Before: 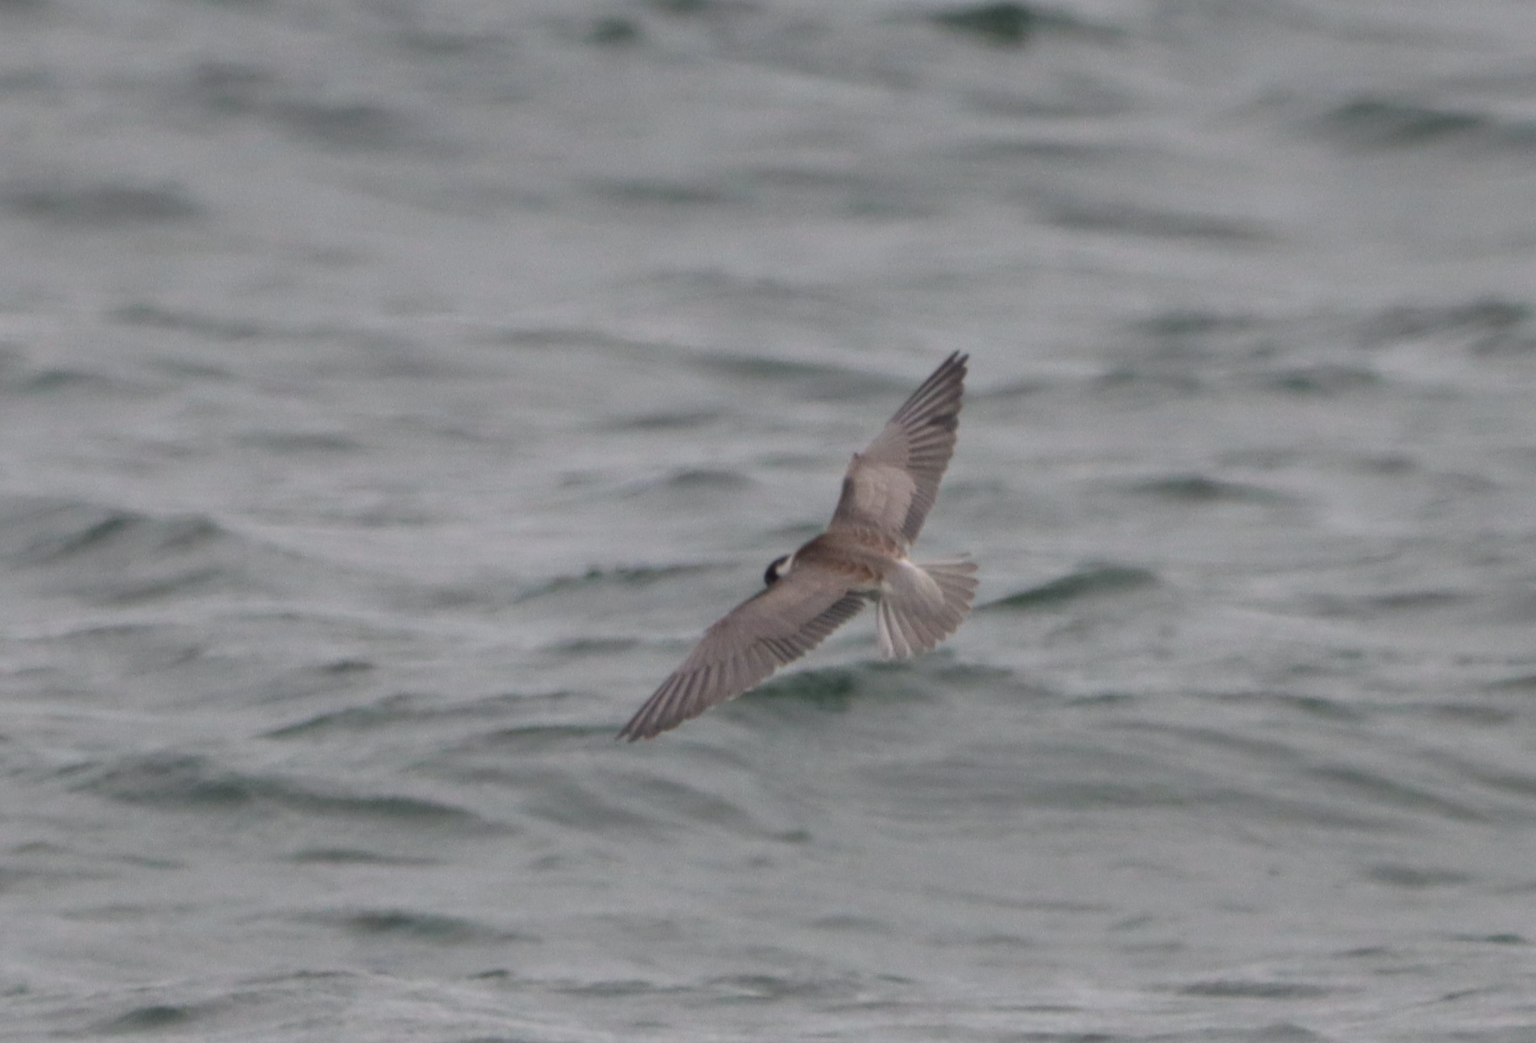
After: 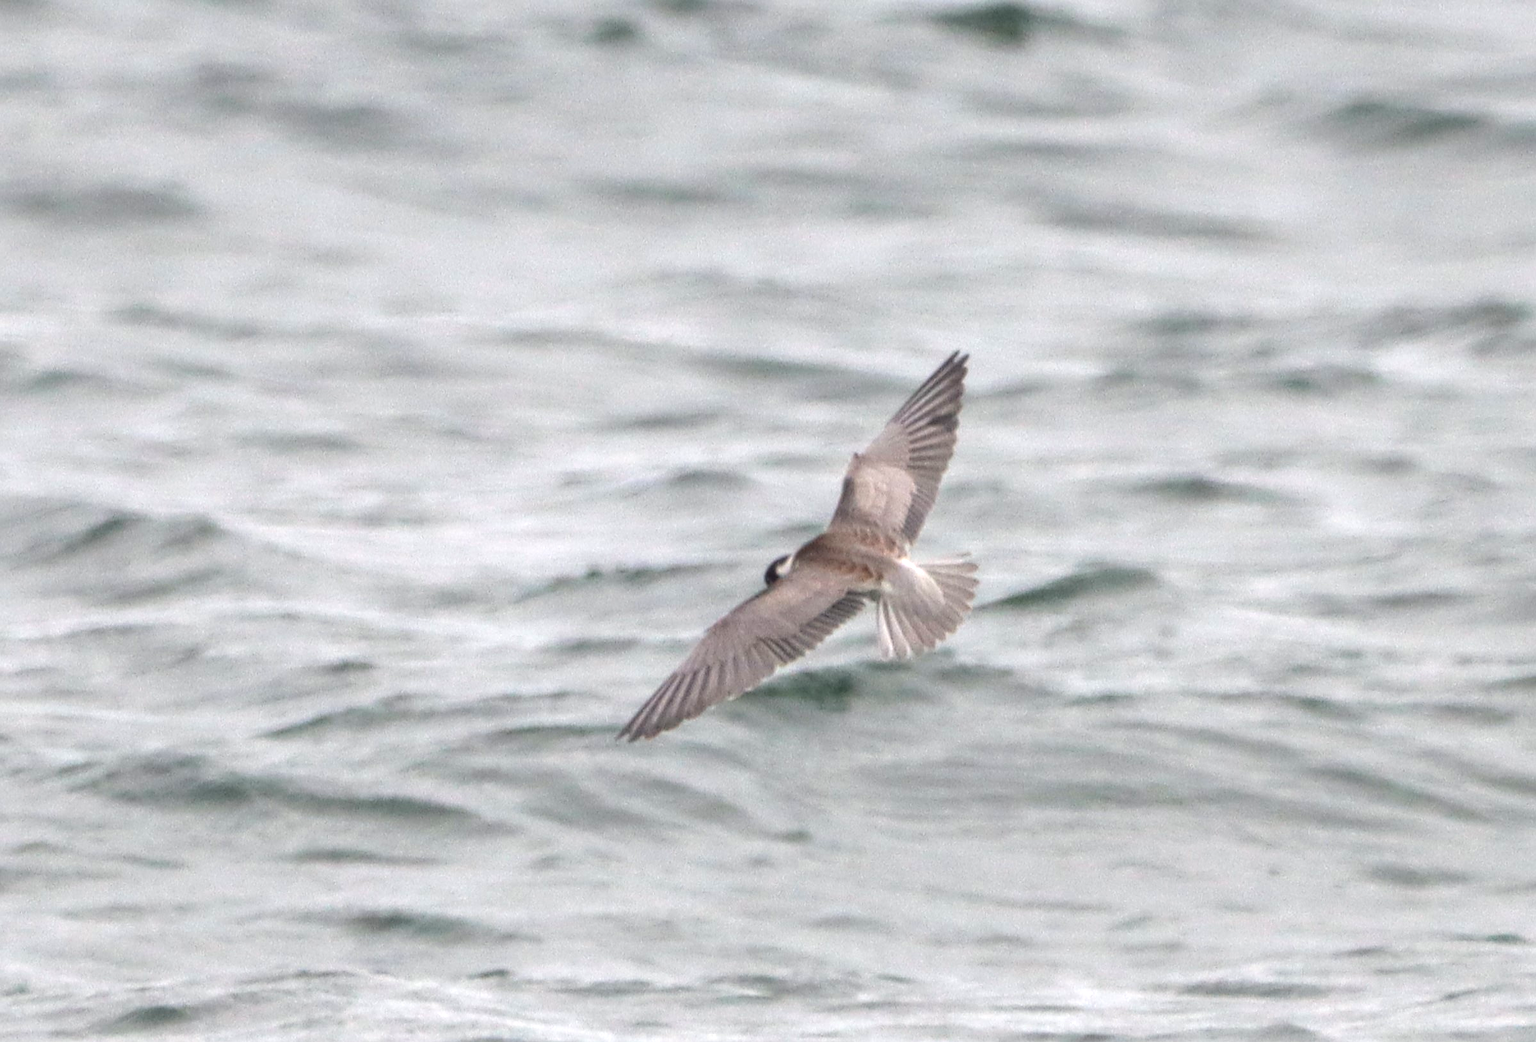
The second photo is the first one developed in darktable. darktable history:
sharpen: on, module defaults
exposure: black level correction 0, exposure 1.191 EV, compensate highlight preservation false
local contrast: on, module defaults
